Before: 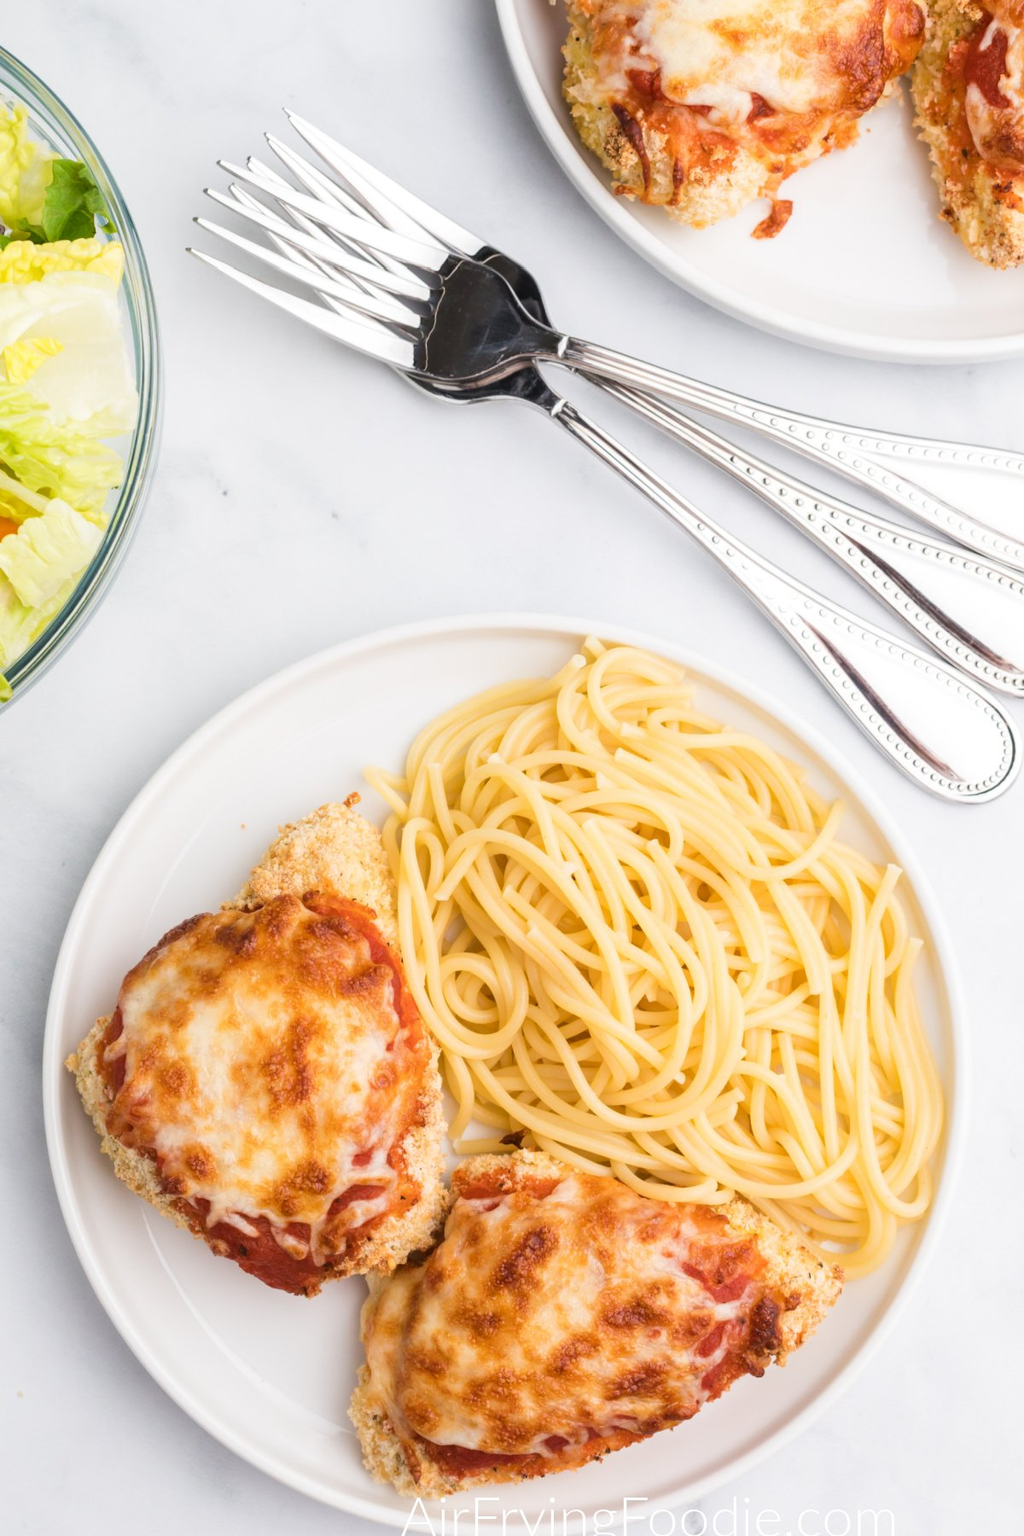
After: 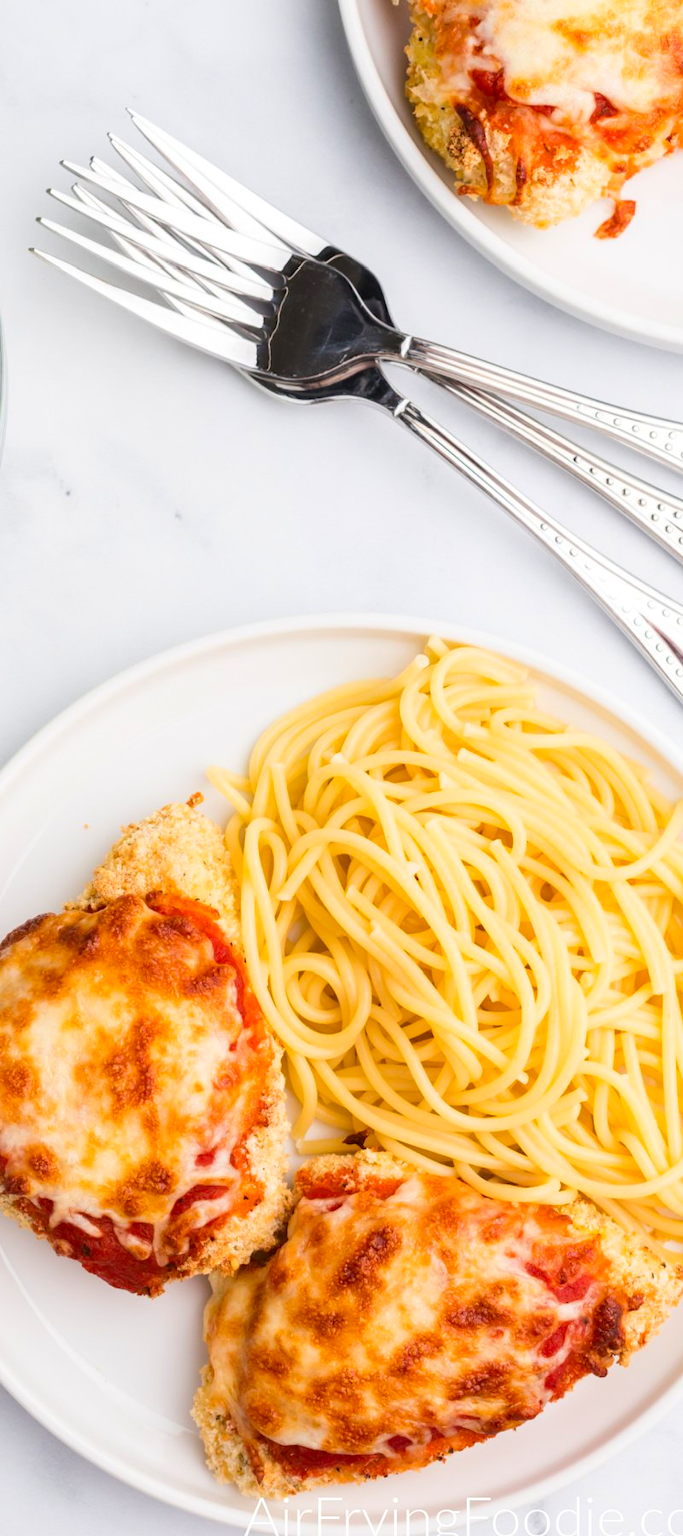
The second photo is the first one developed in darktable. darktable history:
crop: left 15.4%, right 17.797%
contrast brightness saturation: contrast 0.087, saturation 0.282
